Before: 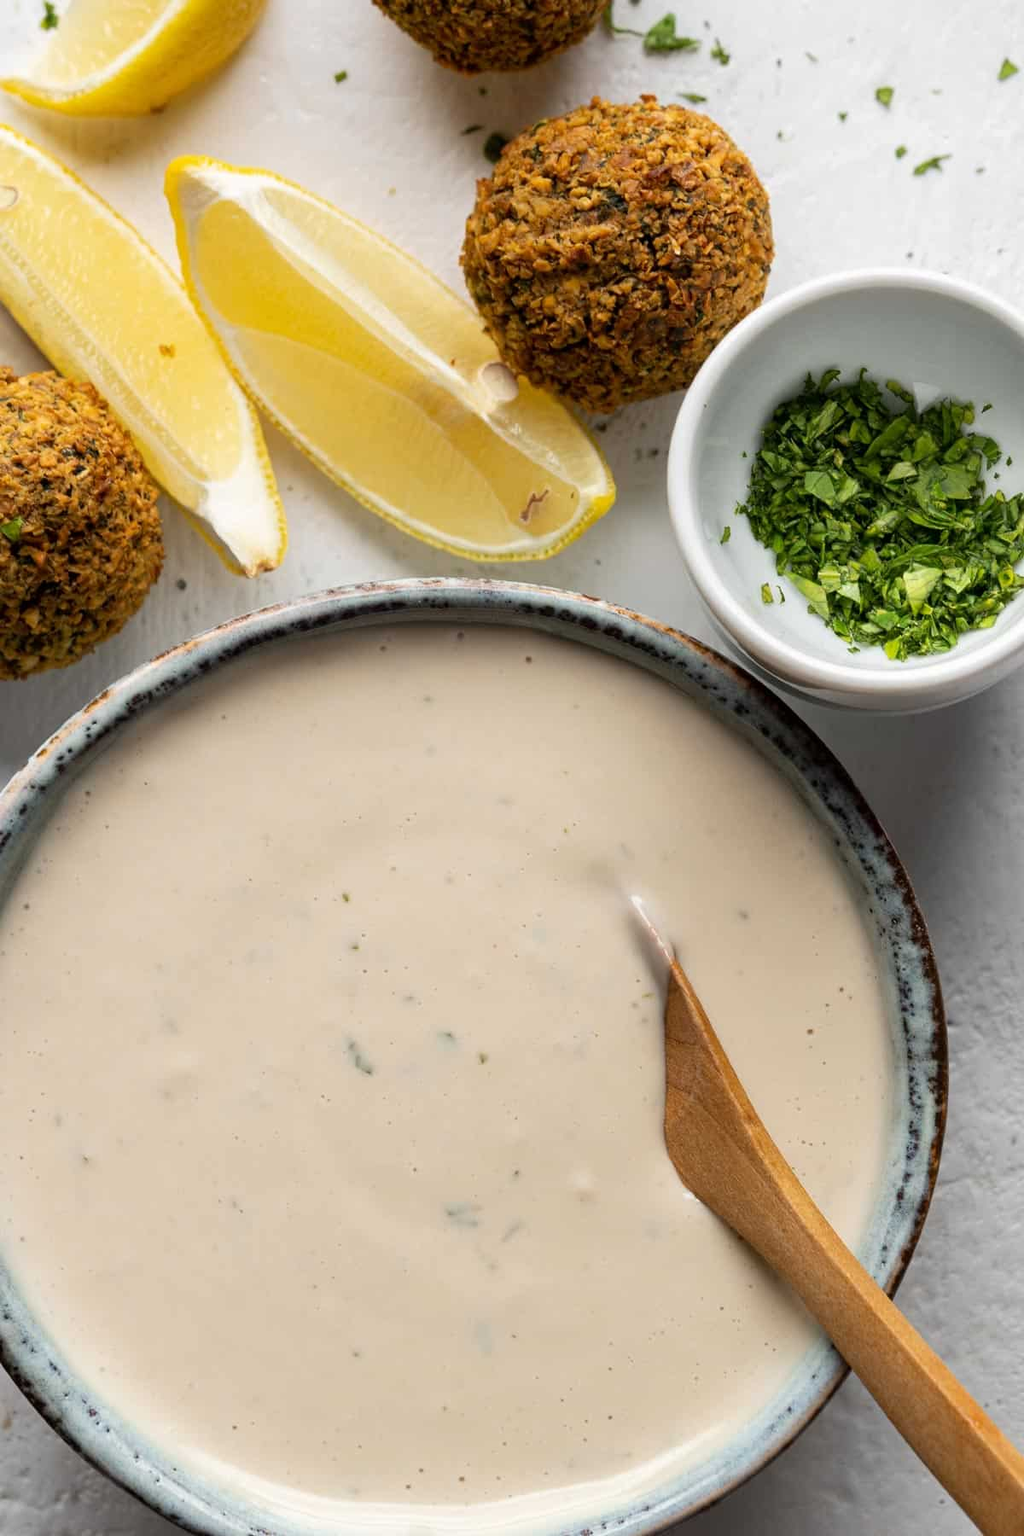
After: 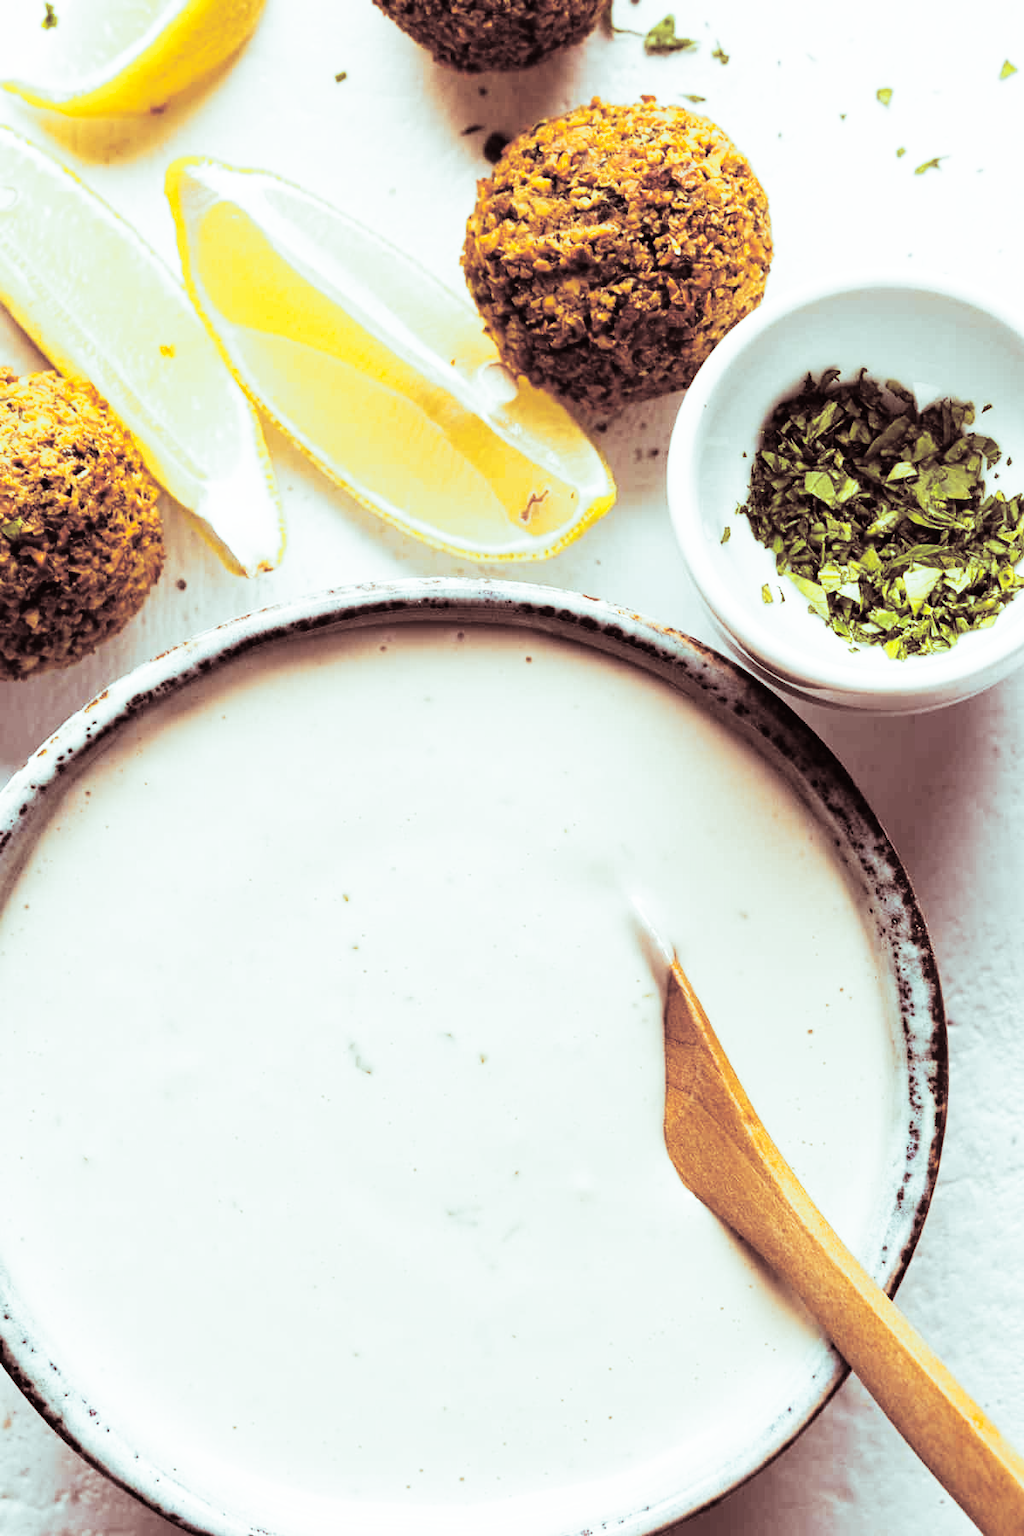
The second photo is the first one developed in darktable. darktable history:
split-toning: shadows › saturation 0.3, highlights › hue 180°, highlights › saturation 0.3, compress 0%
base curve: curves: ch0 [(0, 0) (0.007, 0.004) (0.027, 0.03) (0.046, 0.07) (0.207, 0.54) (0.442, 0.872) (0.673, 0.972) (1, 1)], preserve colors none
color balance: lift [1.004, 1.002, 1.002, 0.998], gamma [1, 1.007, 1.002, 0.993], gain [1, 0.977, 1.013, 1.023], contrast -3.64%
